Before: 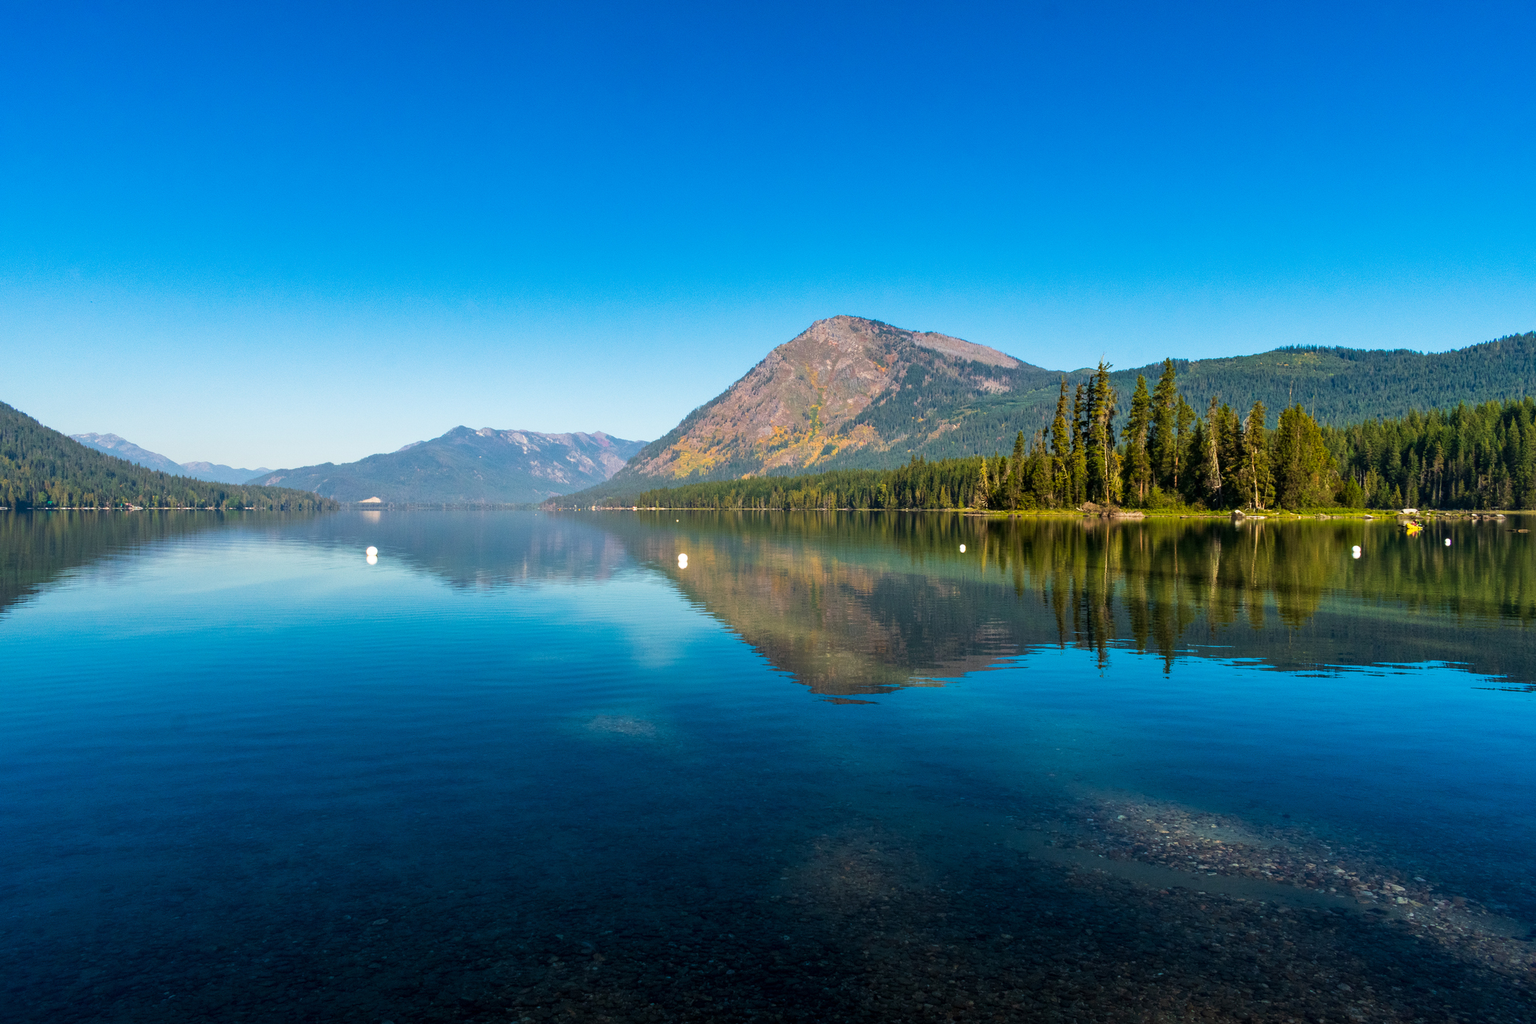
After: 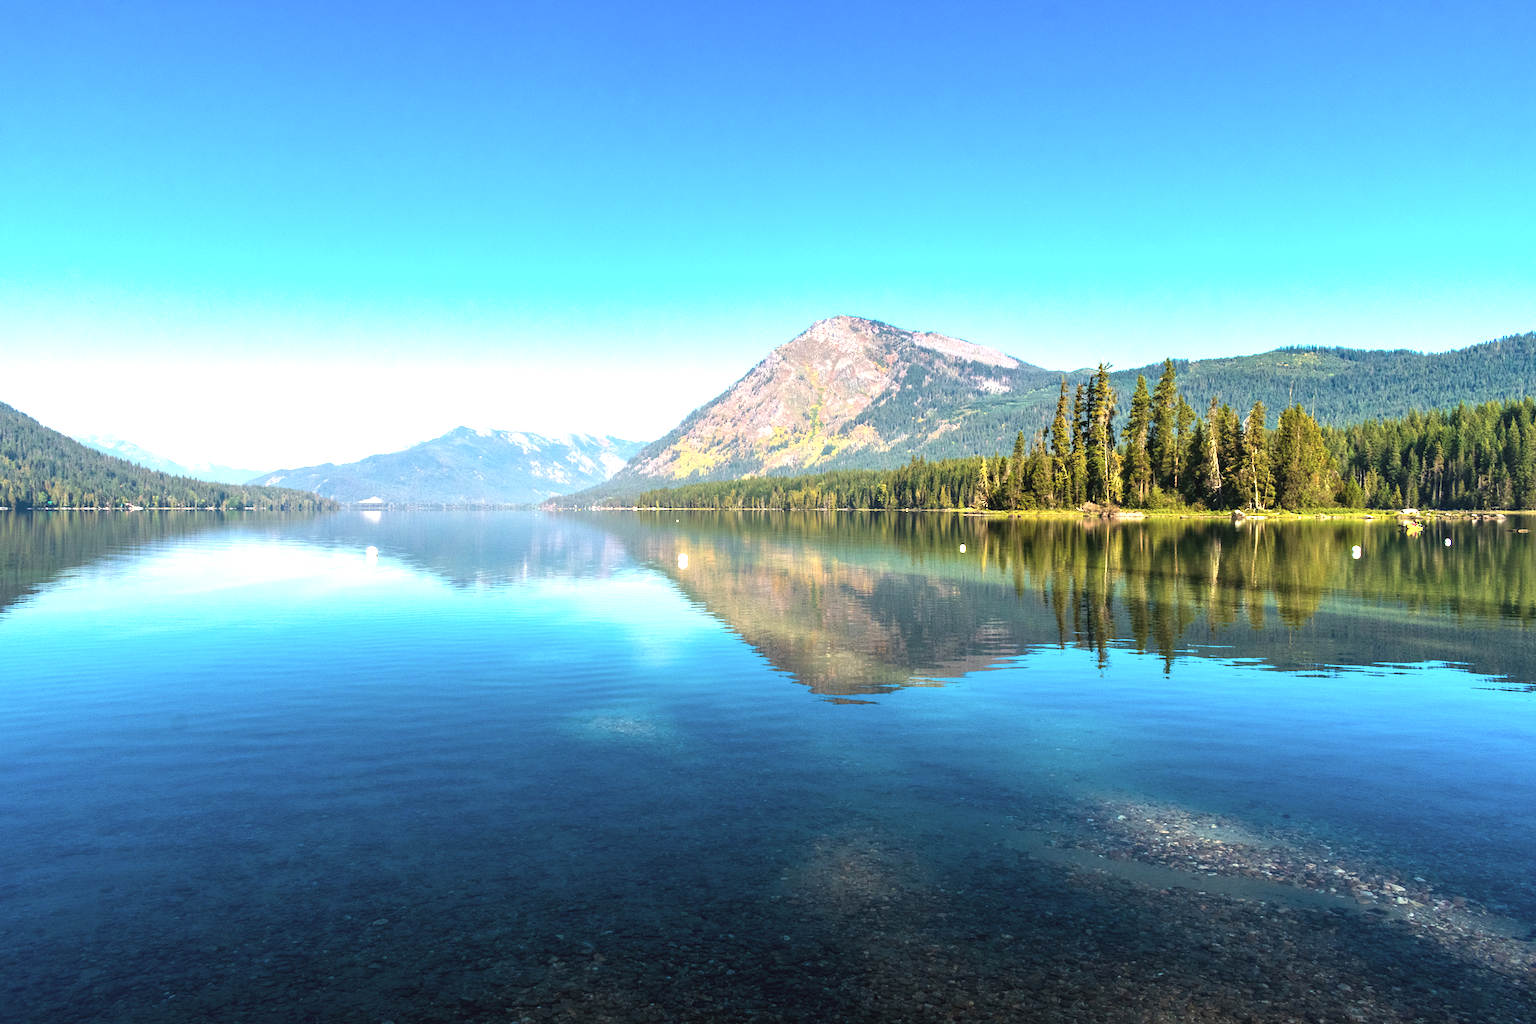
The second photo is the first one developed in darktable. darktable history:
contrast brightness saturation: saturation -0.17
exposure: black level correction -0.002, exposure 1.35 EV, compensate highlight preservation false
